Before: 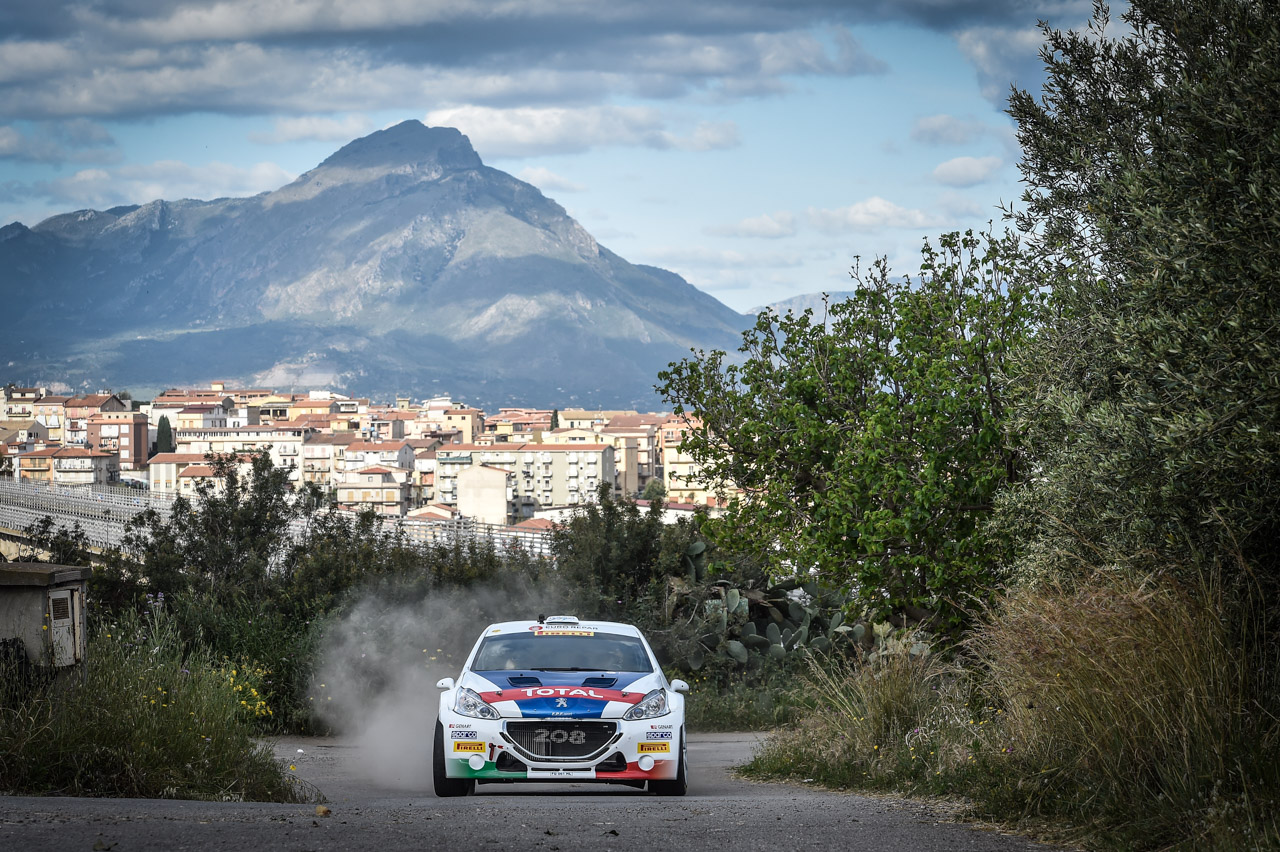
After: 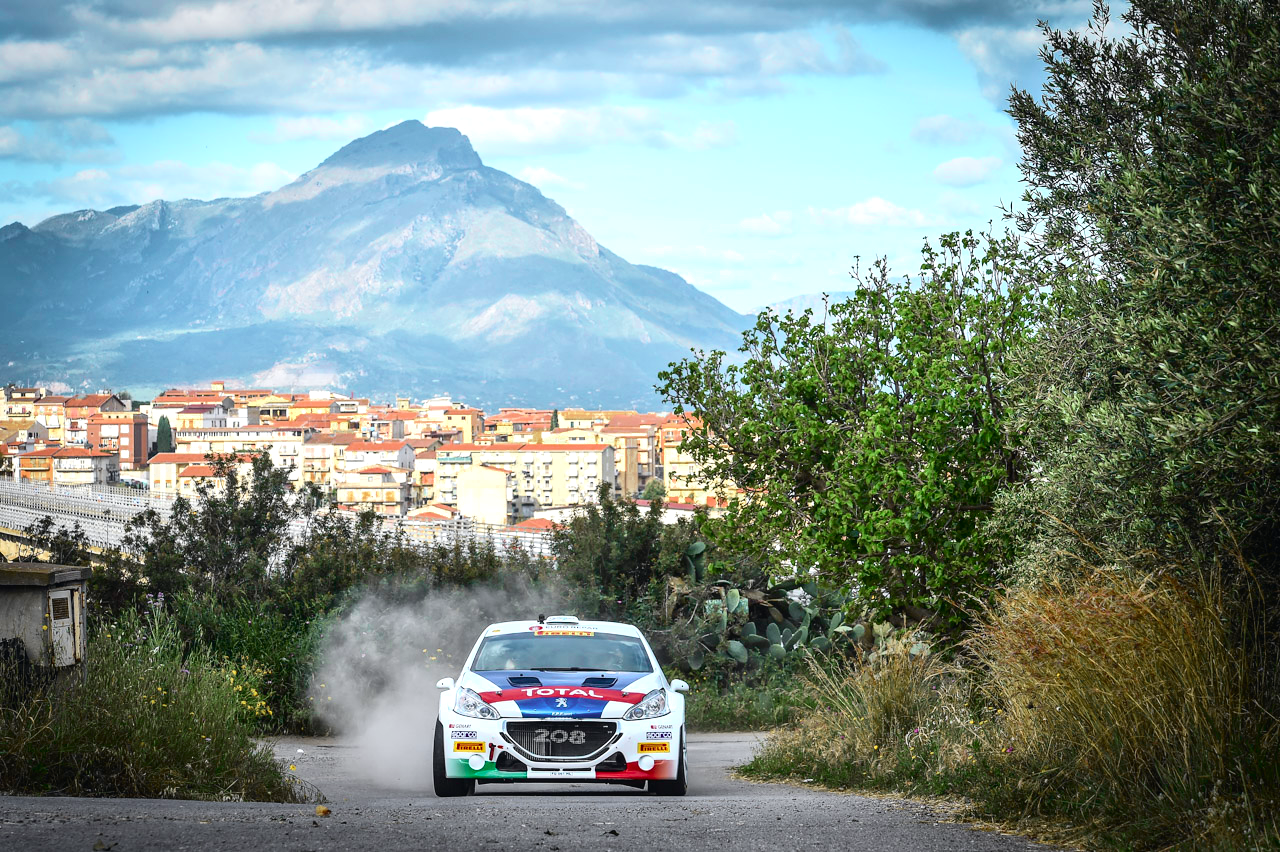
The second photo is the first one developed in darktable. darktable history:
tone curve: curves: ch0 [(0, 0.012) (0.052, 0.04) (0.107, 0.086) (0.269, 0.266) (0.471, 0.503) (0.731, 0.771) (0.921, 0.909) (0.999, 0.951)]; ch1 [(0, 0) (0.339, 0.298) (0.402, 0.363) (0.444, 0.415) (0.485, 0.469) (0.494, 0.493) (0.504, 0.501) (0.525, 0.534) (0.555, 0.593) (0.594, 0.648) (1, 1)]; ch2 [(0, 0) (0.48, 0.48) (0.504, 0.5) (0.535, 0.557) (0.581, 0.623) (0.649, 0.683) (0.824, 0.815) (1, 1)], color space Lab, independent channels, preserve colors none
color zones: curves: ch0 [(0.11, 0.396) (0.195, 0.36) (0.25, 0.5) (0.303, 0.412) (0.357, 0.544) (0.75, 0.5) (0.967, 0.328)]; ch1 [(0, 0.468) (0.112, 0.512) (0.202, 0.6) (0.25, 0.5) (0.307, 0.352) (0.357, 0.544) (0.75, 0.5) (0.963, 0.524)]
exposure: black level correction 0, exposure 0.7 EV, compensate exposure bias true, compensate highlight preservation false
